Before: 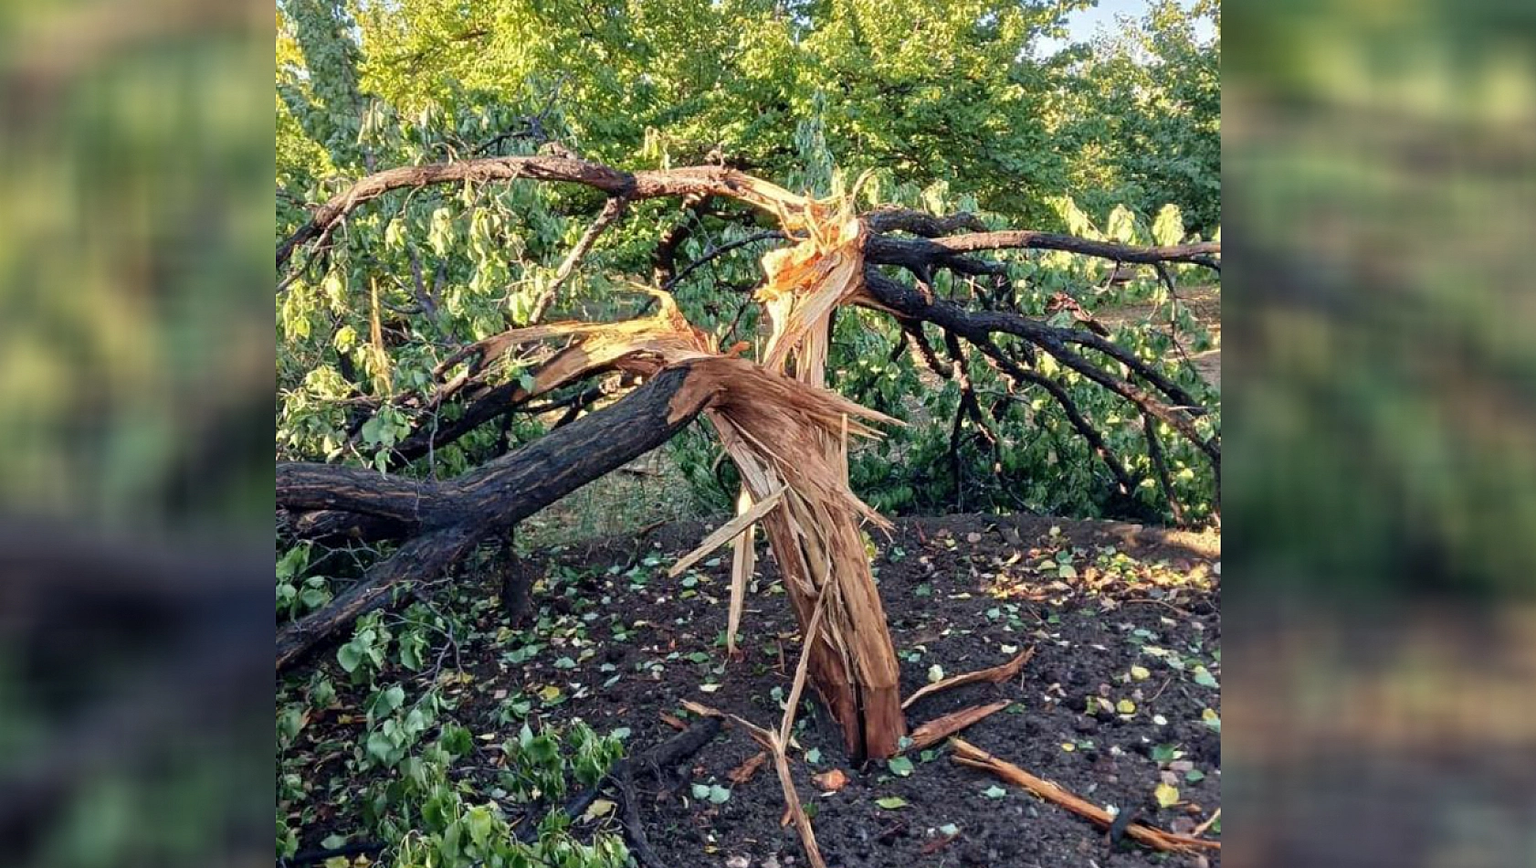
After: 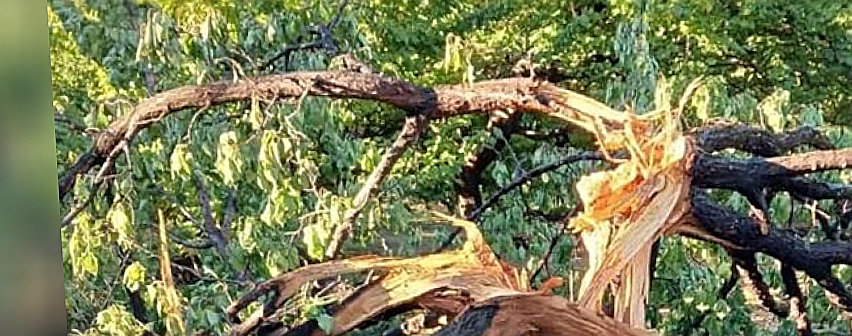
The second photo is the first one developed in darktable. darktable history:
crop: left 10.121%, top 10.631%, right 36.218%, bottom 51.526%
rotate and perspective: rotation 0.062°, lens shift (vertical) 0.115, lens shift (horizontal) -0.133, crop left 0.047, crop right 0.94, crop top 0.061, crop bottom 0.94
sharpen: on, module defaults
